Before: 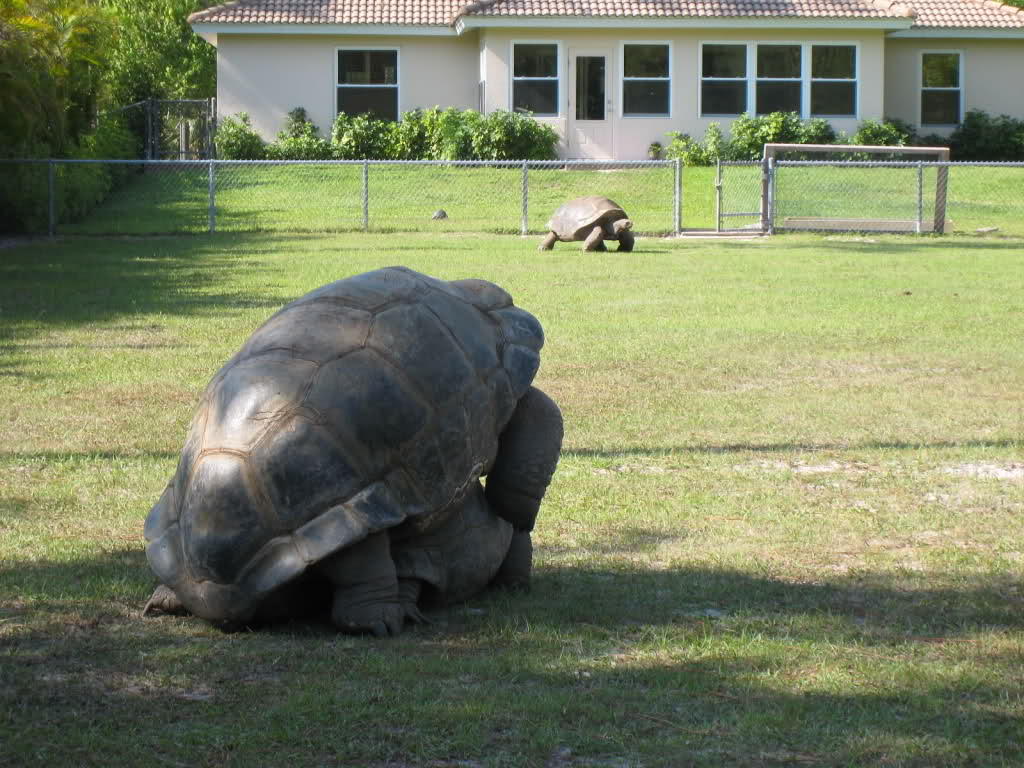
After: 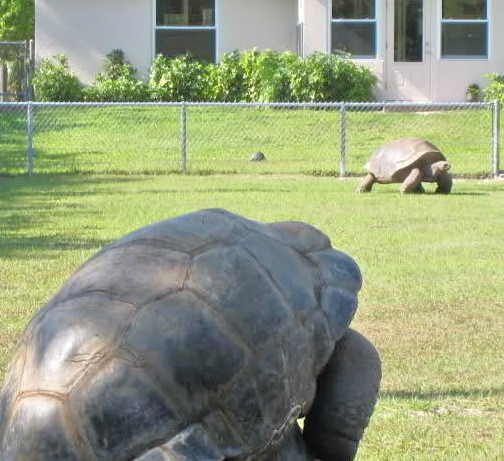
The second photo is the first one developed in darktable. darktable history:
tone equalizer: -7 EV 0.15 EV, -6 EV 0.6 EV, -5 EV 1.15 EV, -4 EV 1.33 EV, -3 EV 1.15 EV, -2 EV 0.6 EV, -1 EV 0.15 EV, mask exposure compensation -0.5 EV
white balance: emerald 1
crop: left 17.835%, top 7.675%, right 32.881%, bottom 32.213%
